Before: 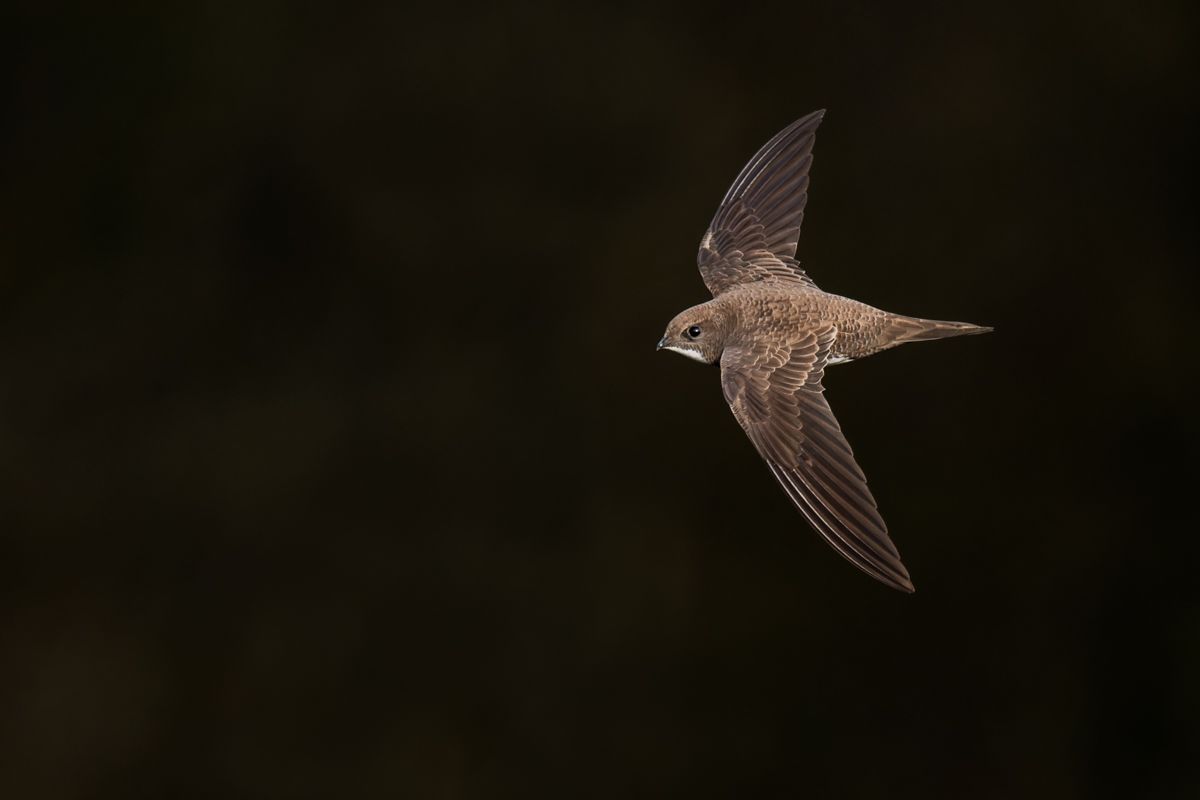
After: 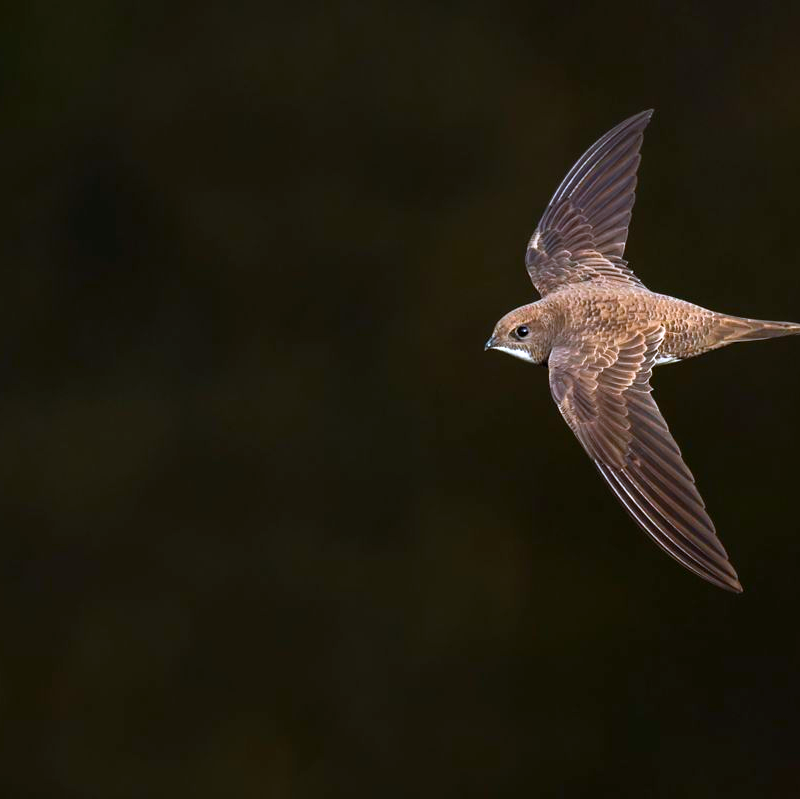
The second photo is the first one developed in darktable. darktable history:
exposure: black level correction 0, exposure 0.699 EV, compensate highlight preservation false
crop and rotate: left 14.367%, right 18.962%
color balance rgb: shadows lift › luminance -9.738%, global offset › hue 170°, linear chroma grading › shadows -7.31%, linear chroma grading › highlights -6.18%, linear chroma grading › global chroma -10.45%, linear chroma grading › mid-tones -8.446%, perceptual saturation grading › global saturation 65.815%, perceptual saturation grading › highlights 50.005%, perceptual saturation grading › shadows 29.549%
color calibration: gray › normalize channels true, x 0.37, y 0.382, temperature 4302.67 K, gamut compression 0.016
